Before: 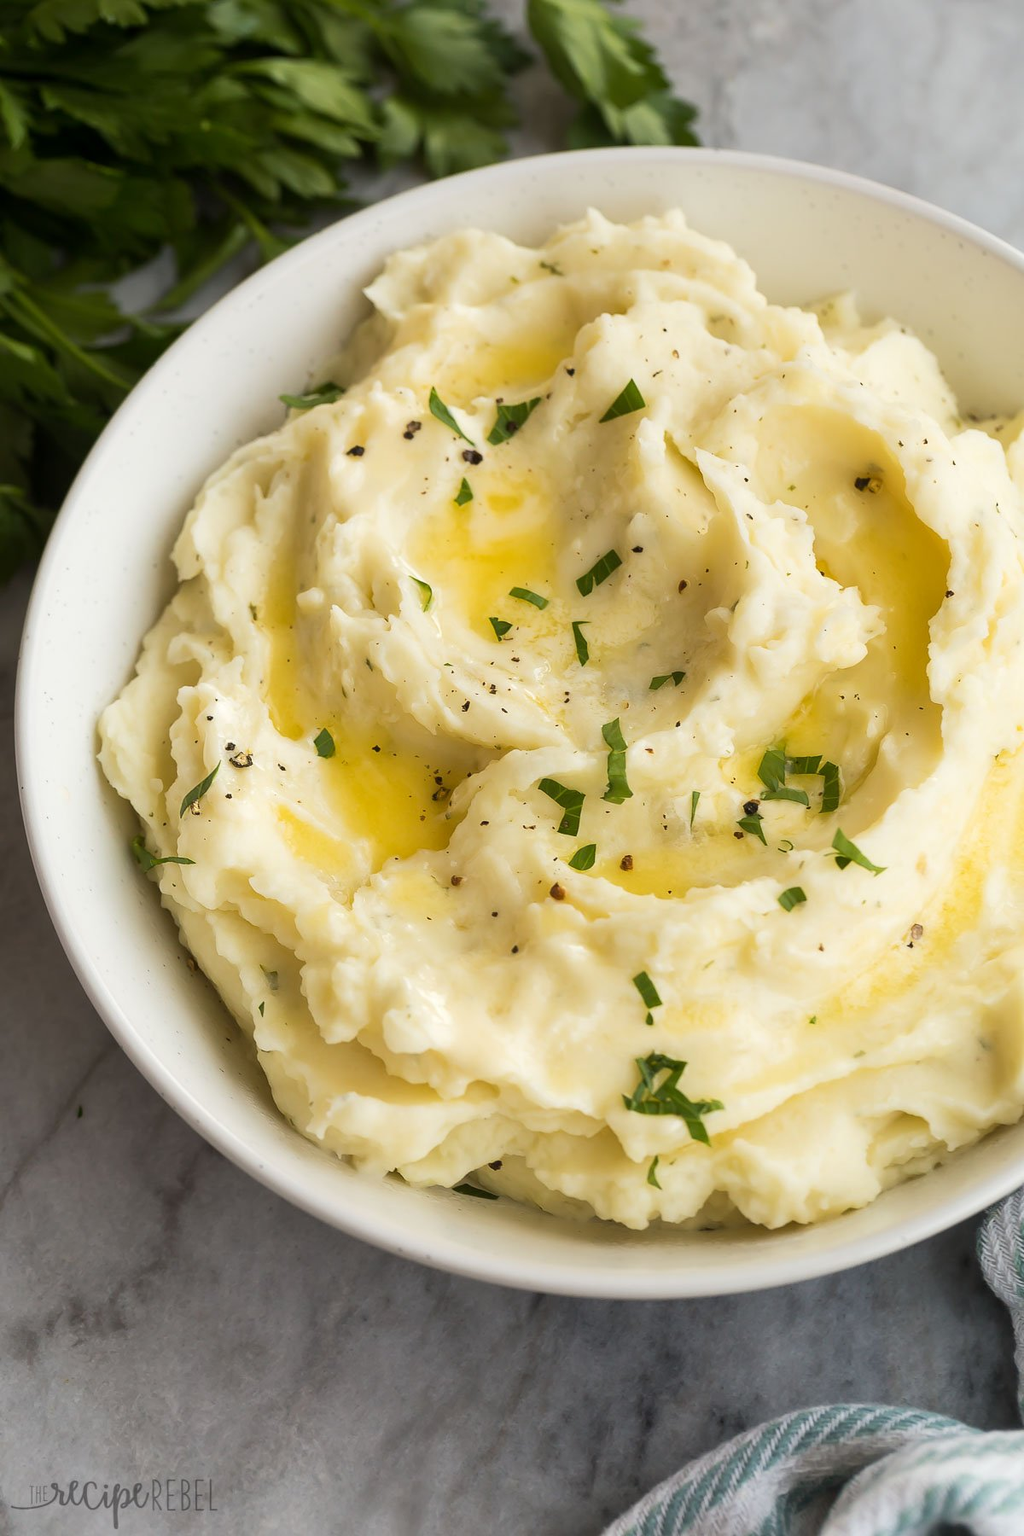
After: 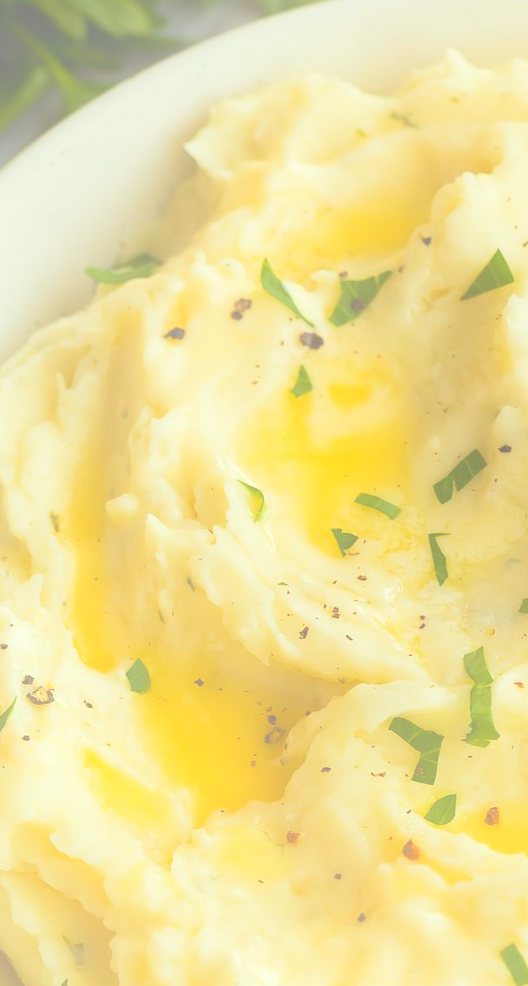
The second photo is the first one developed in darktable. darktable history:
color correction: highlights a* -4.28, highlights b* 6.53
crop: left 20.248%, top 10.86%, right 35.675%, bottom 34.321%
bloom: size 38%, threshold 95%, strength 30%
